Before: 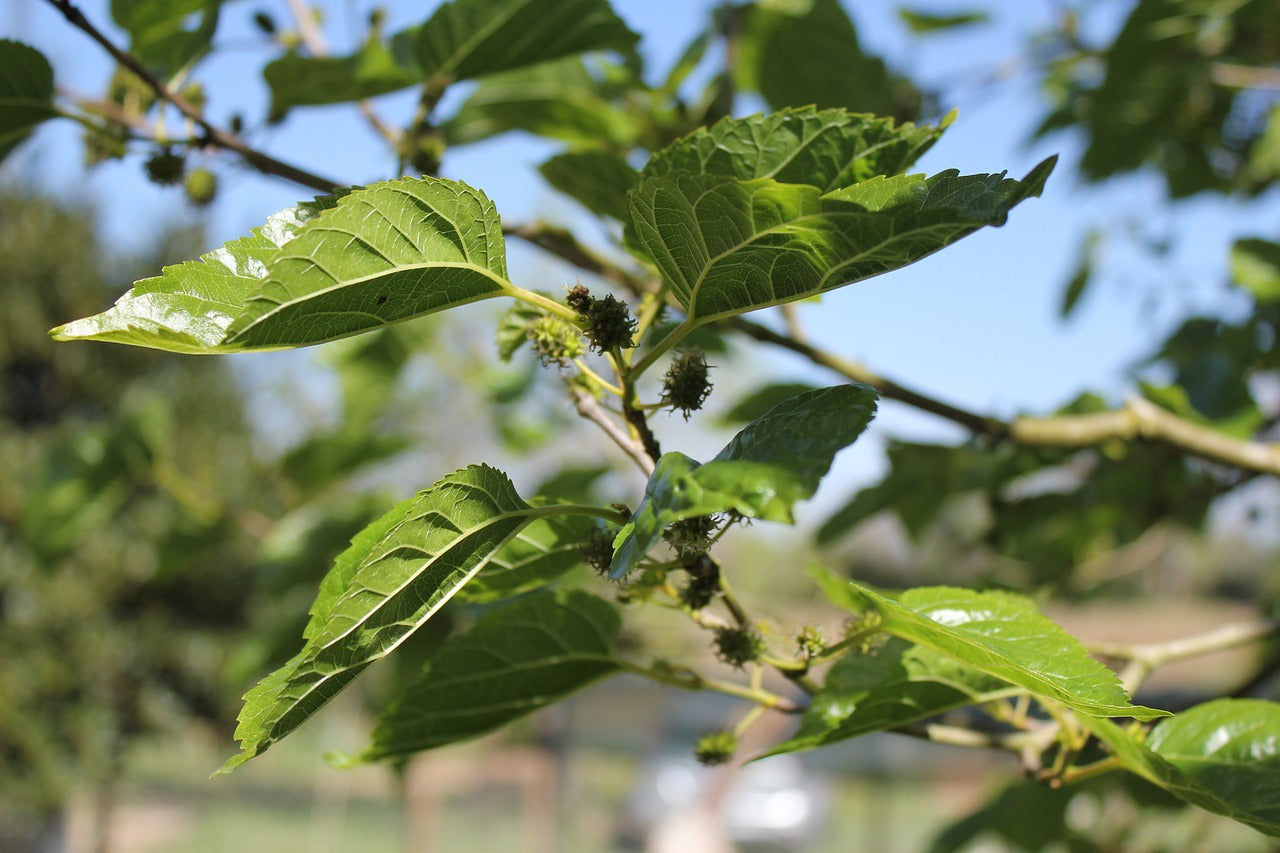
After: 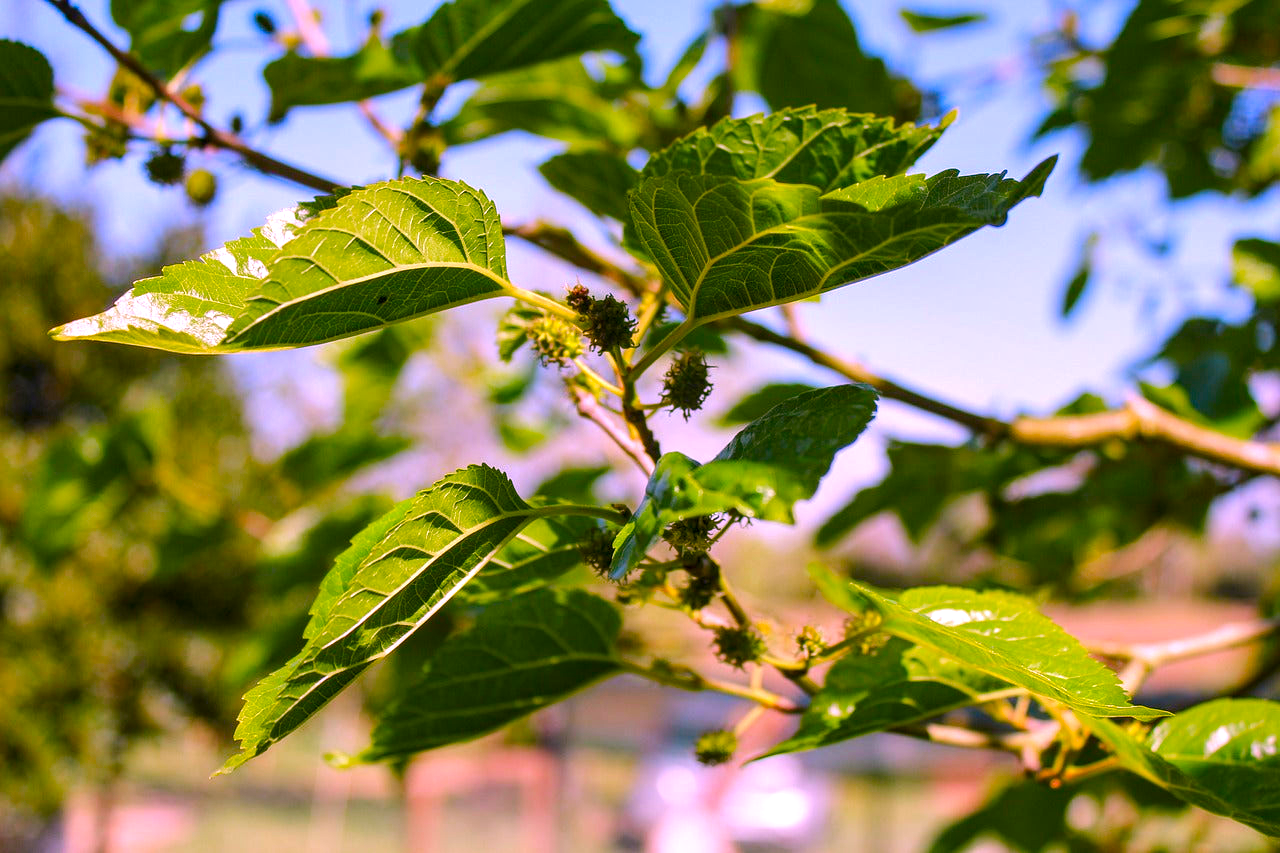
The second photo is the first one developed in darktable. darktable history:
color correction: highlights a* 19.04, highlights b* -12.09, saturation 1.67
local contrast: detail 130%
color balance rgb: perceptual saturation grading › global saturation 20%, perceptual saturation grading › highlights -25.124%, perceptual saturation grading › shadows 49.455%, perceptual brilliance grading › highlights 6.525%, perceptual brilliance grading › mid-tones 18.119%, perceptual brilliance grading › shadows -5.385%
